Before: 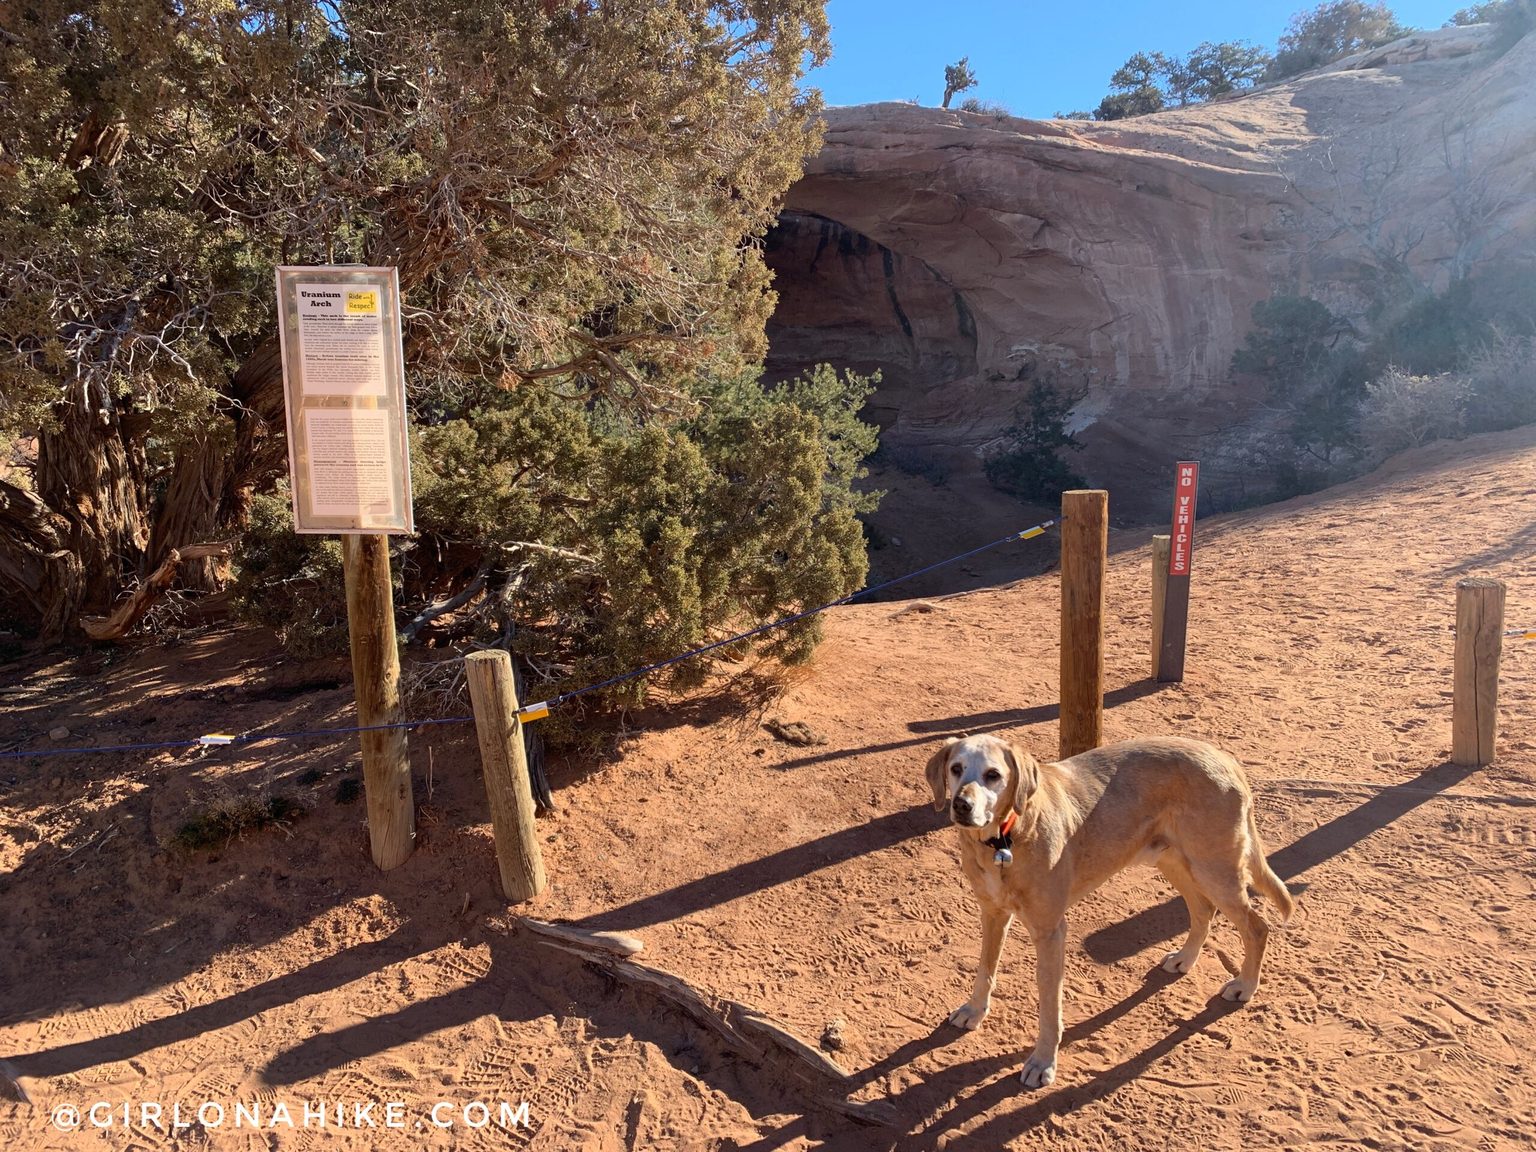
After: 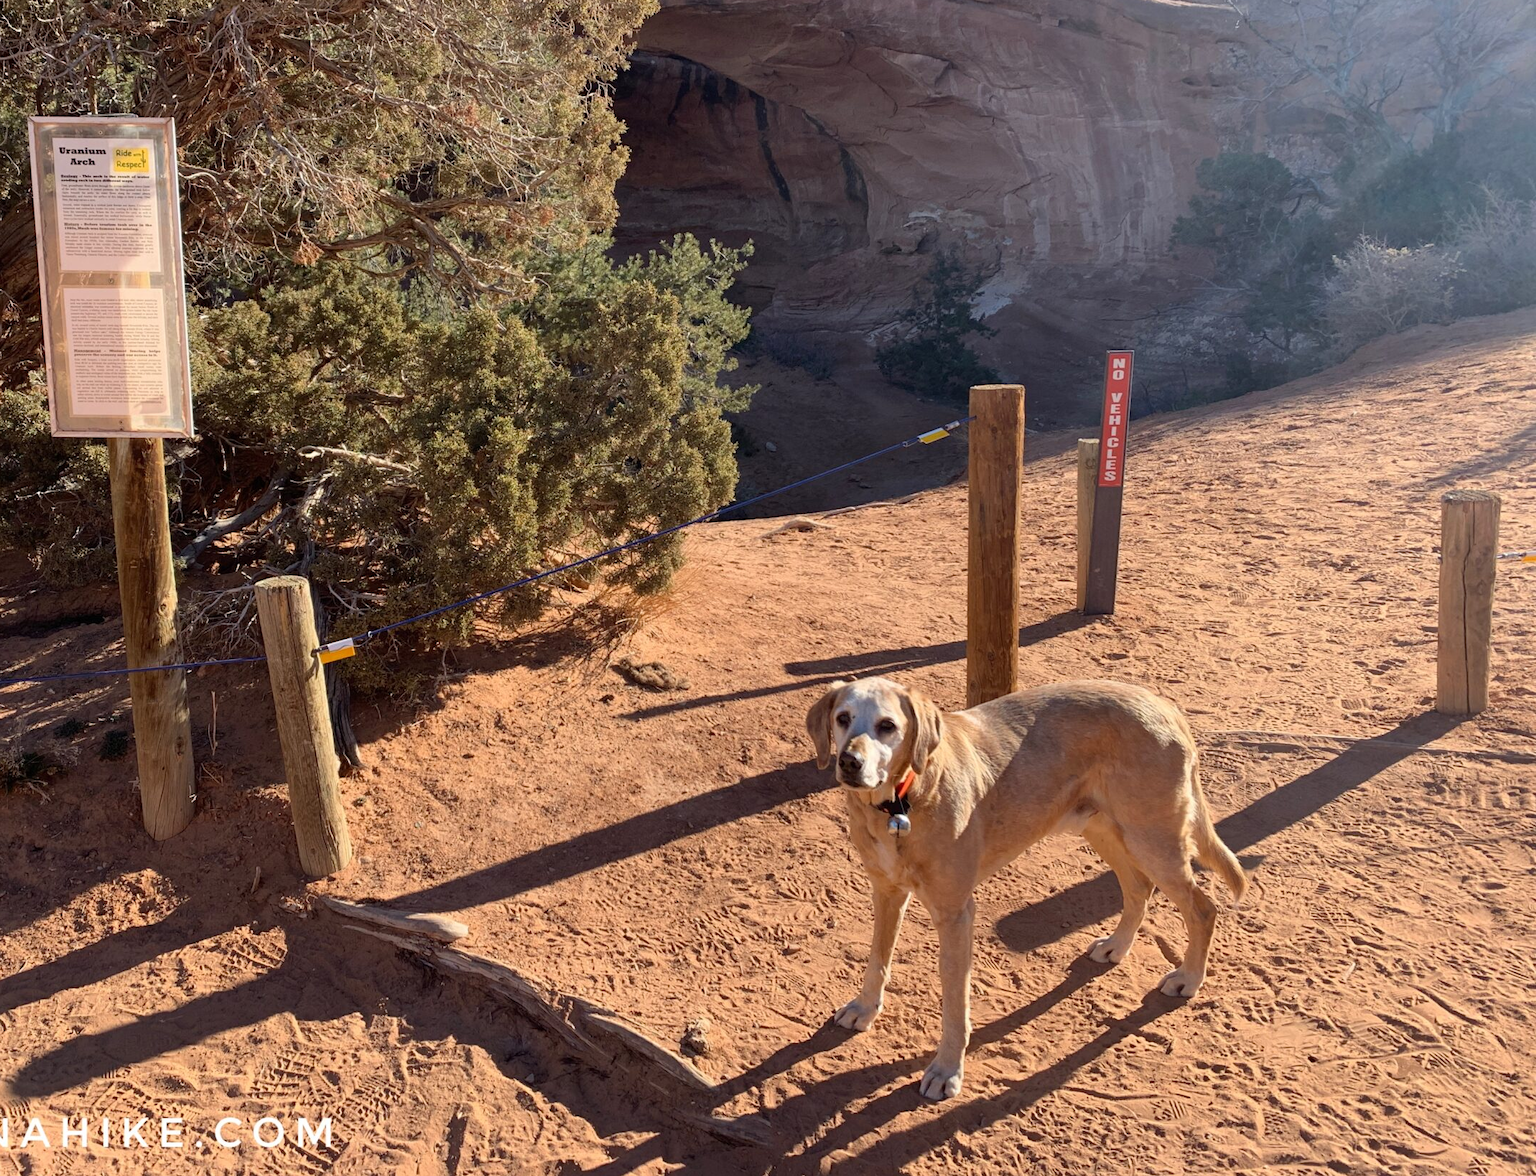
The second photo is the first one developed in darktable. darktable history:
crop: left 16.442%, top 14.641%
